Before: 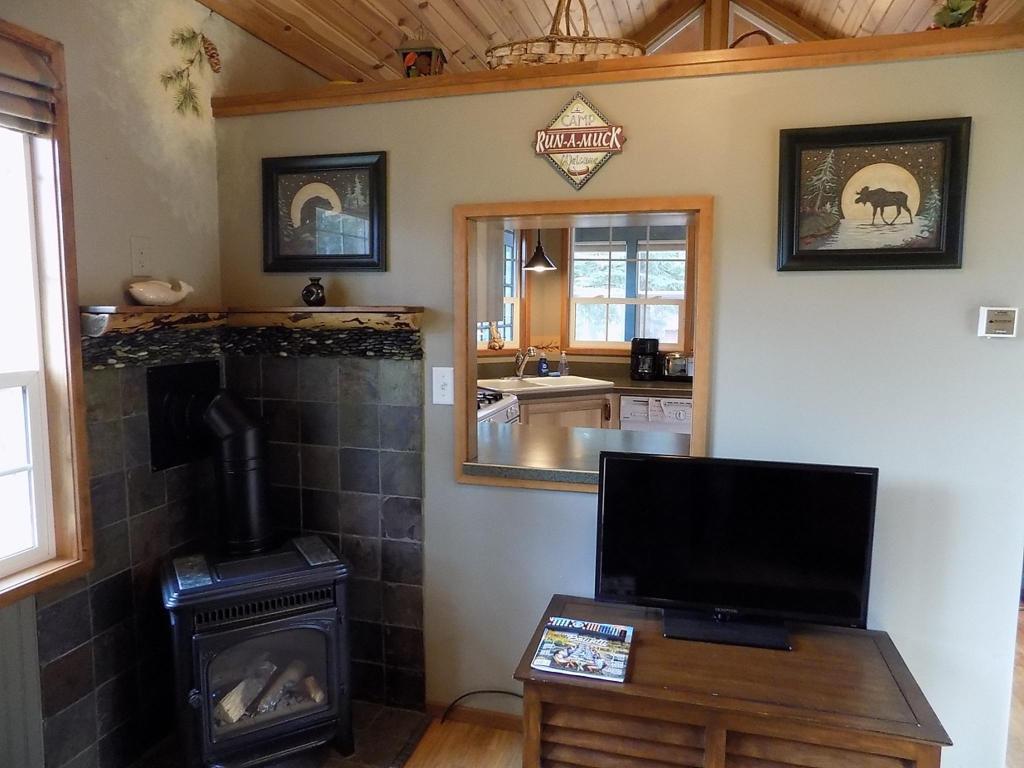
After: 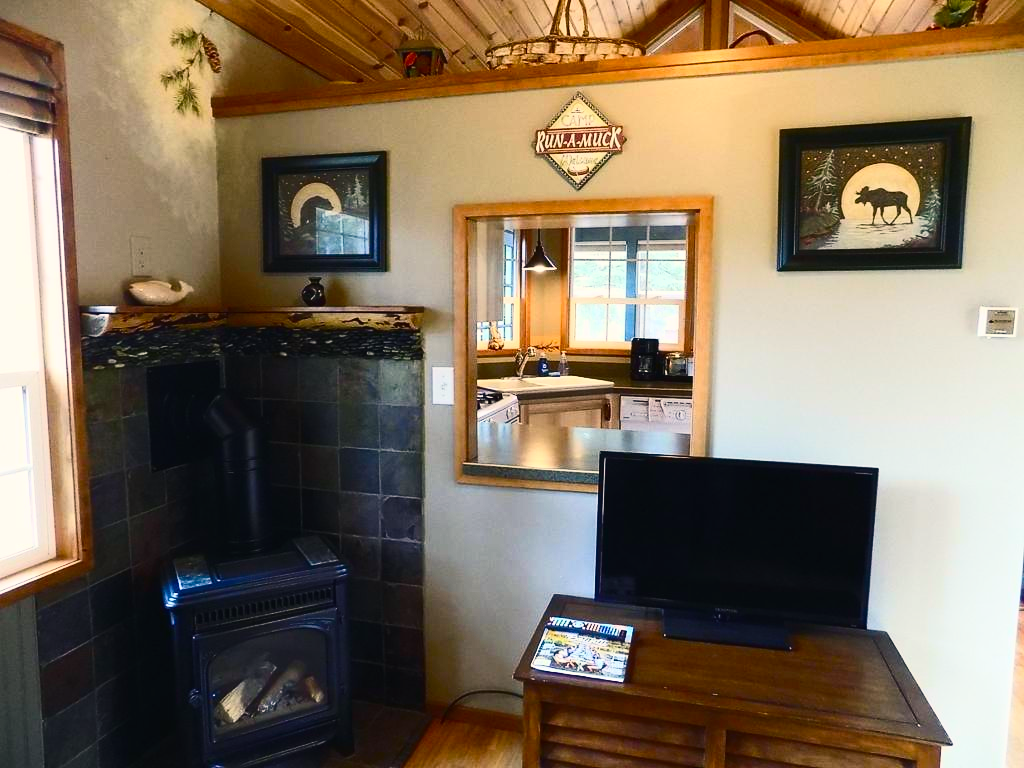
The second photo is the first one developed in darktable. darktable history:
contrast brightness saturation: contrast 0.4, brightness 0.1, saturation 0.21
color balance rgb: shadows lift › chroma 2%, shadows lift › hue 219.6°, power › hue 313.2°, highlights gain › chroma 3%, highlights gain › hue 75.6°, global offset › luminance 0.5%, perceptual saturation grading › global saturation 15.33%, perceptual saturation grading › highlights -19.33%, perceptual saturation grading › shadows 20%, global vibrance 20%
